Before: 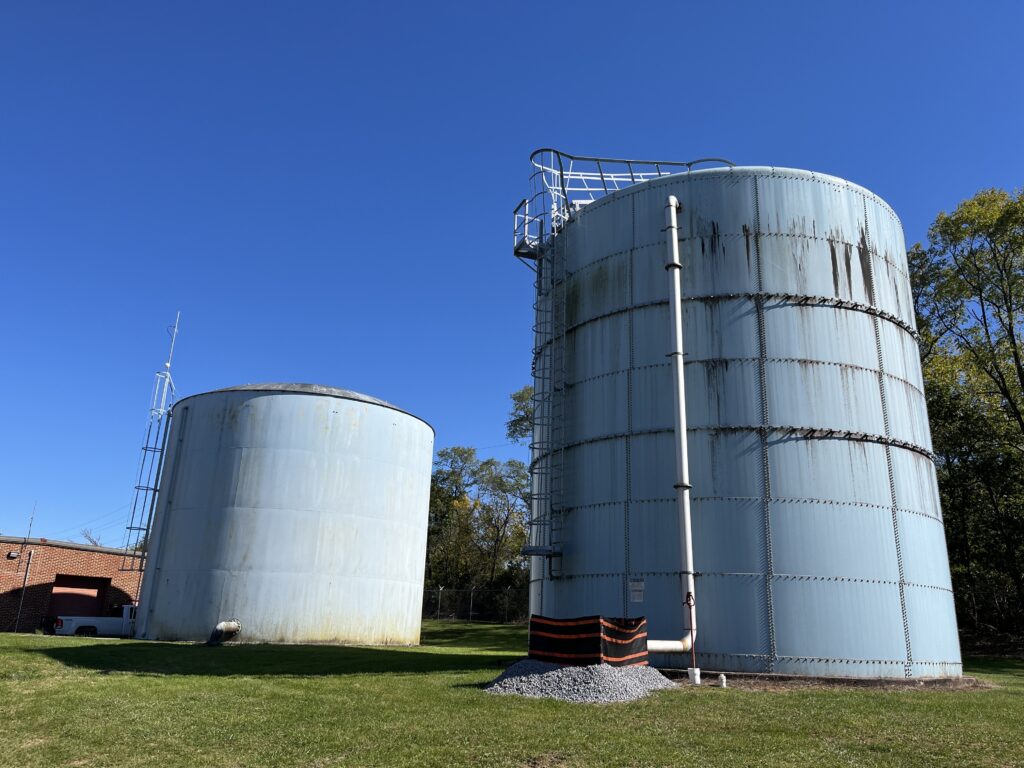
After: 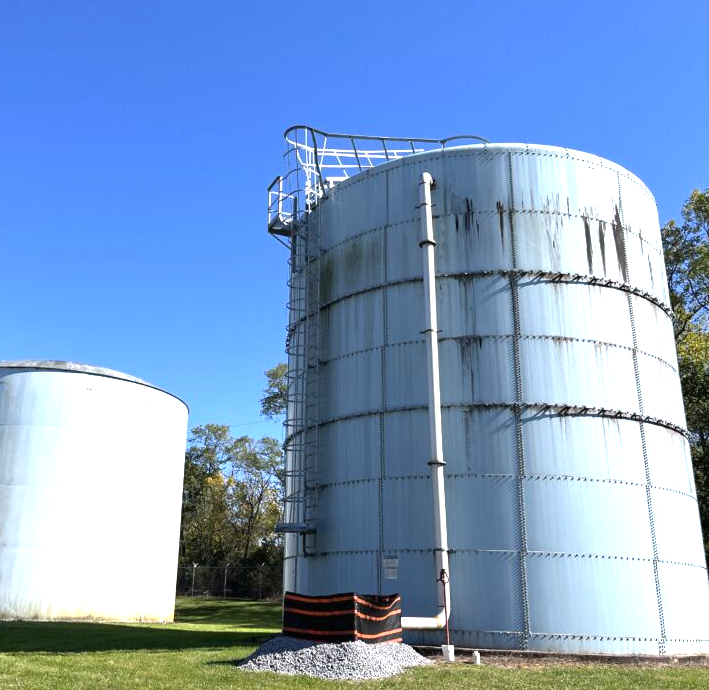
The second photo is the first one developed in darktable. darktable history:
exposure: black level correction 0, exposure 1.095 EV, compensate exposure bias true, compensate highlight preservation false
crop and rotate: left 24.11%, top 3.023%, right 6.595%, bottom 7.084%
